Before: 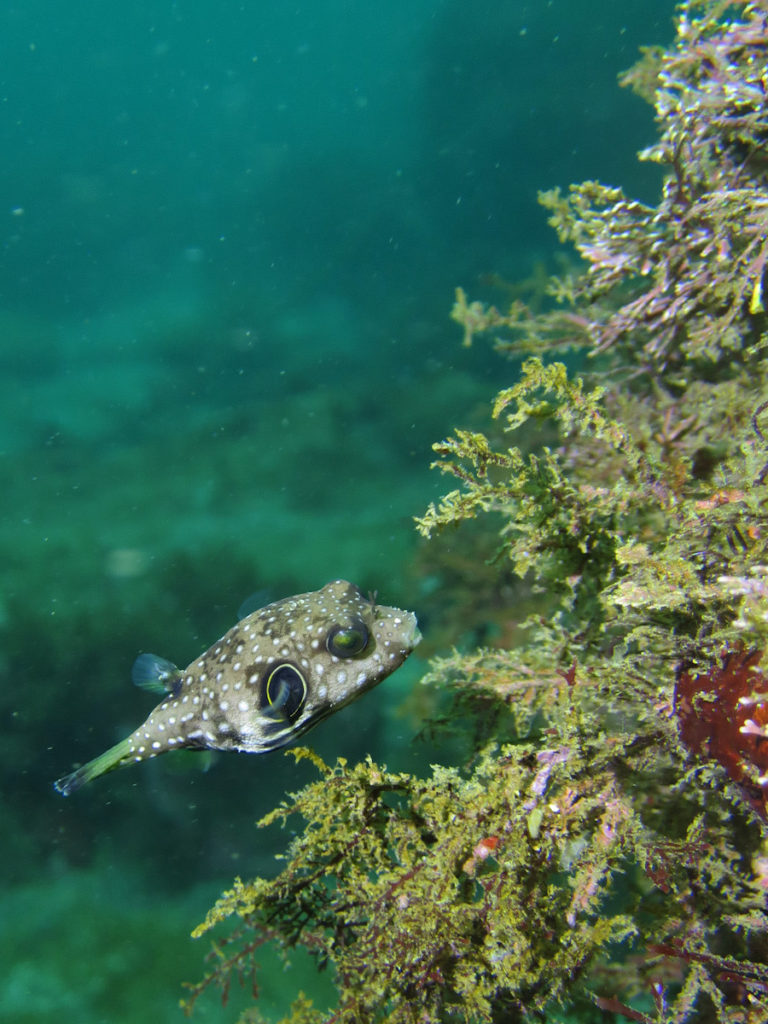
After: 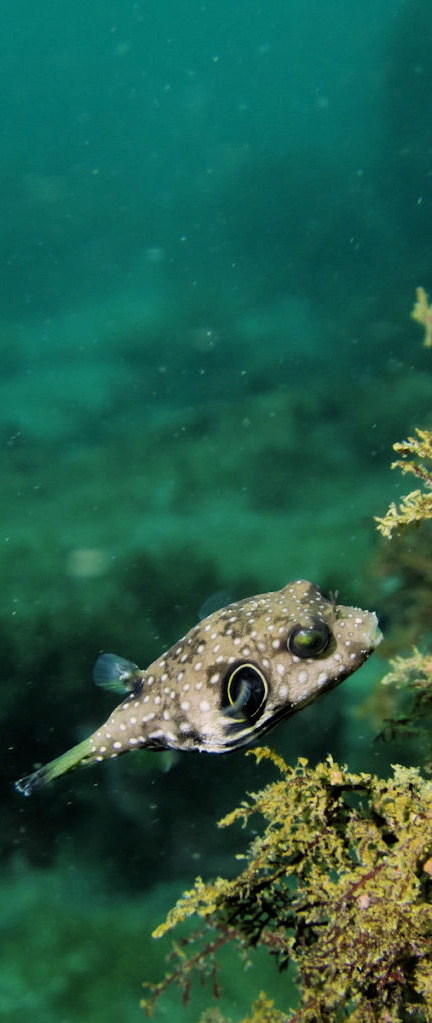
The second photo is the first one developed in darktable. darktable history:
crop: left 5.114%, right 38.589%
white balance: red 1.127, blue 0.943
filmic rgb: black relative exposure -5 EV, white relative exposure 3.5 EV, hardness 3.19, contrast 1.2, highlights saturation mix -50%
bloom: size 3%, threshold 100%, strength 0%
